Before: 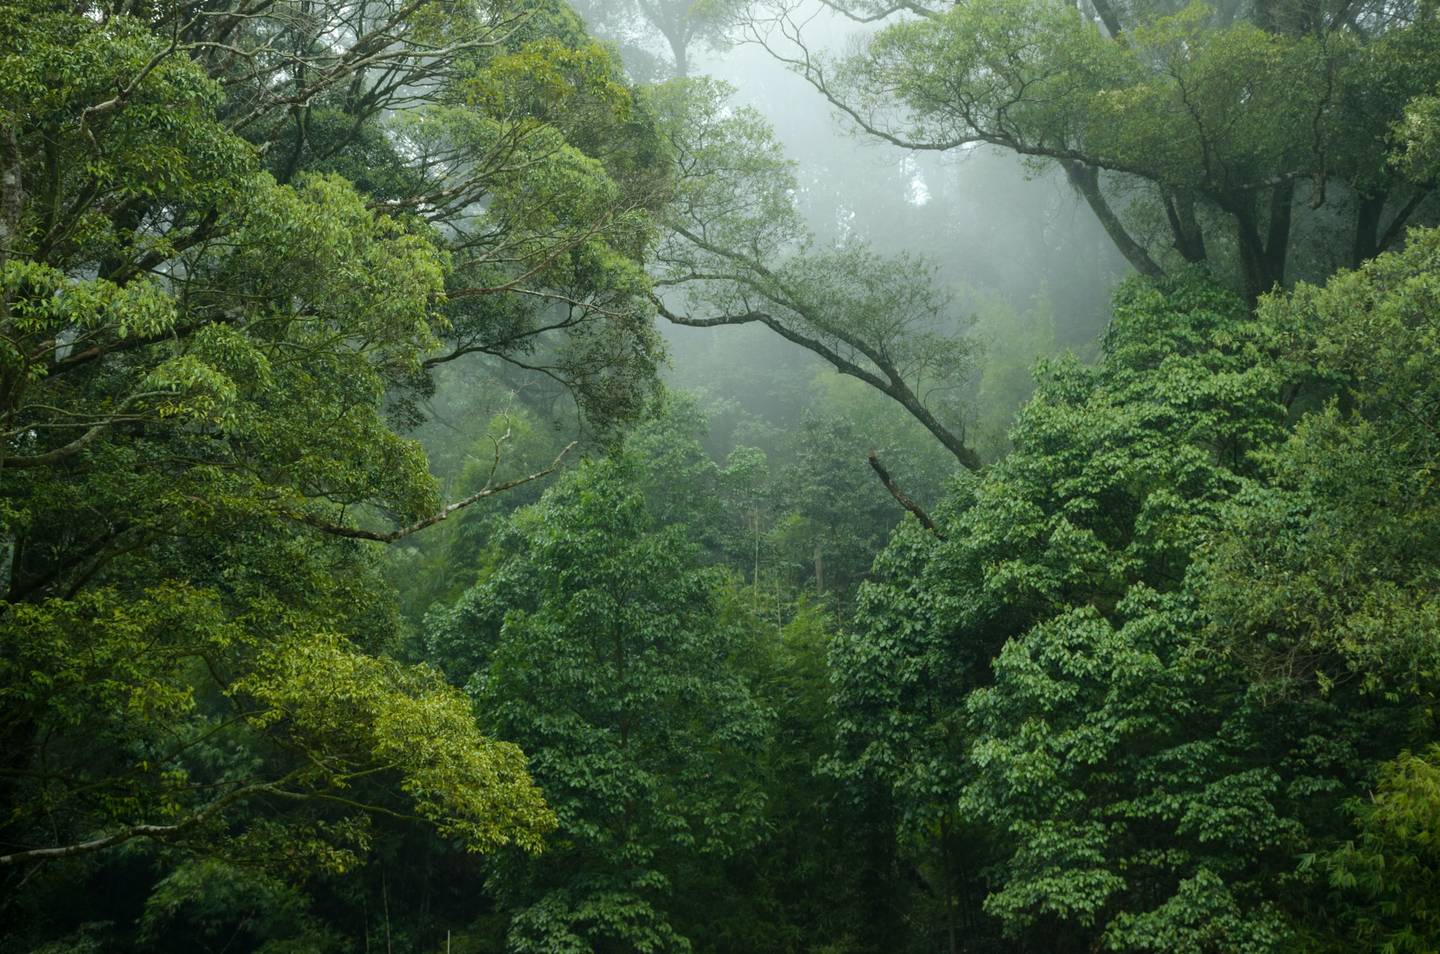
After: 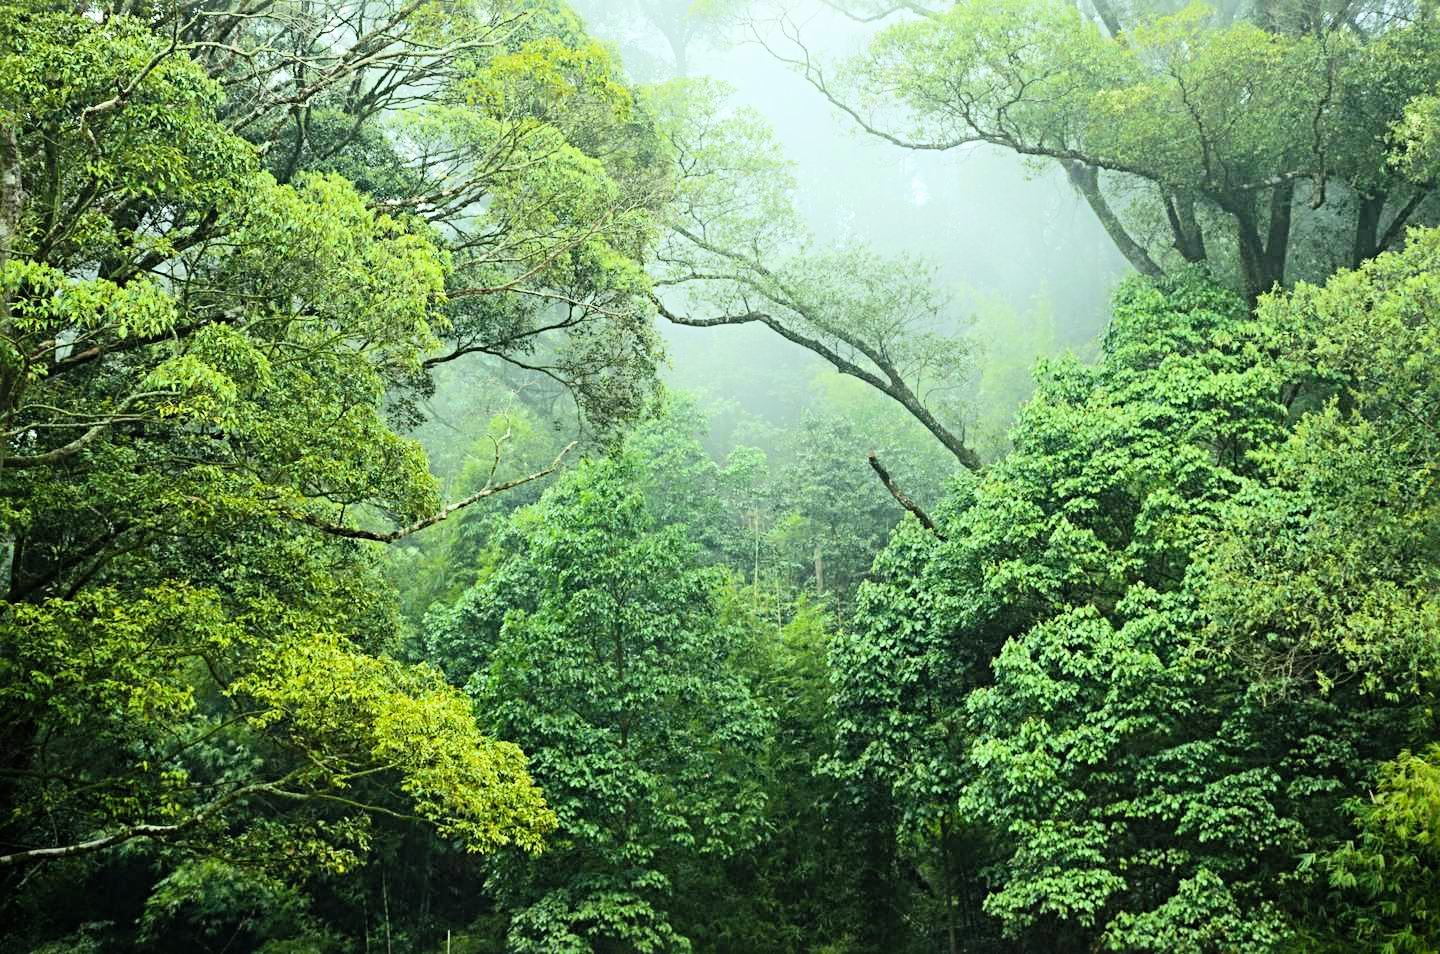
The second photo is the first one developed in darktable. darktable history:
filmic rgb: black relative exposure -7.65 EV, white relative exposure 4.56 EV, hardness 3.61, color science v6 (2022)
exposure: black level correction 0, exposure 1.2 EV, compensate highlight preservation false
sharpen: radius 4.883
contrast brightness saturation: contrast 0.2, brightness 0.164, saturation 0.222
